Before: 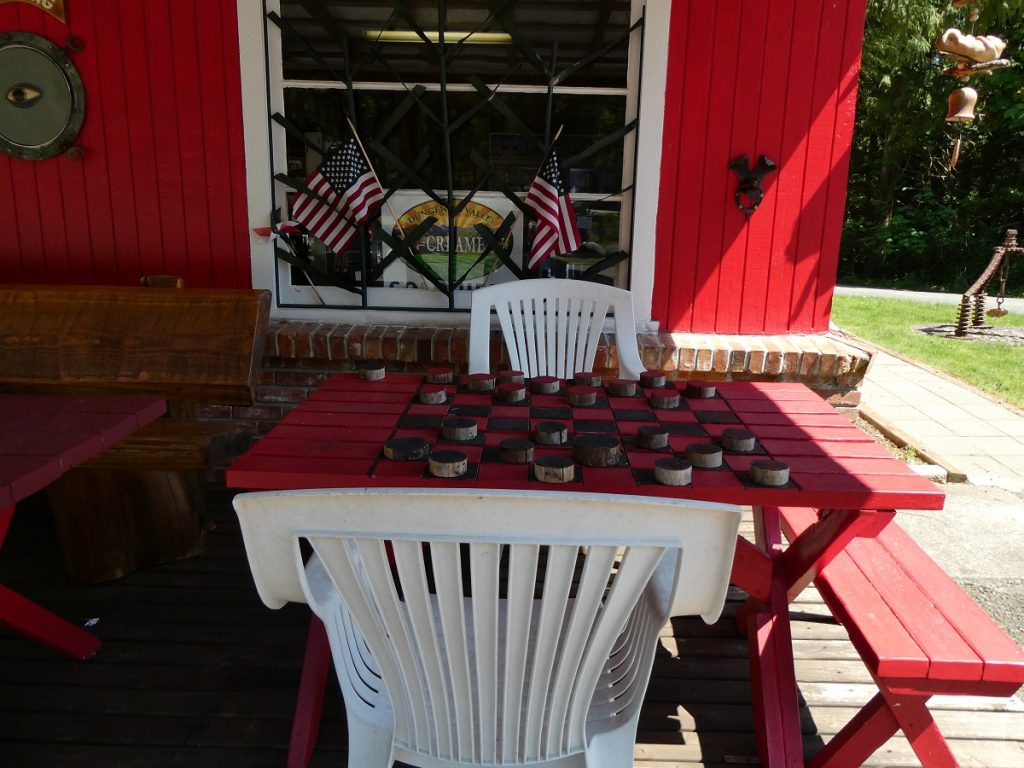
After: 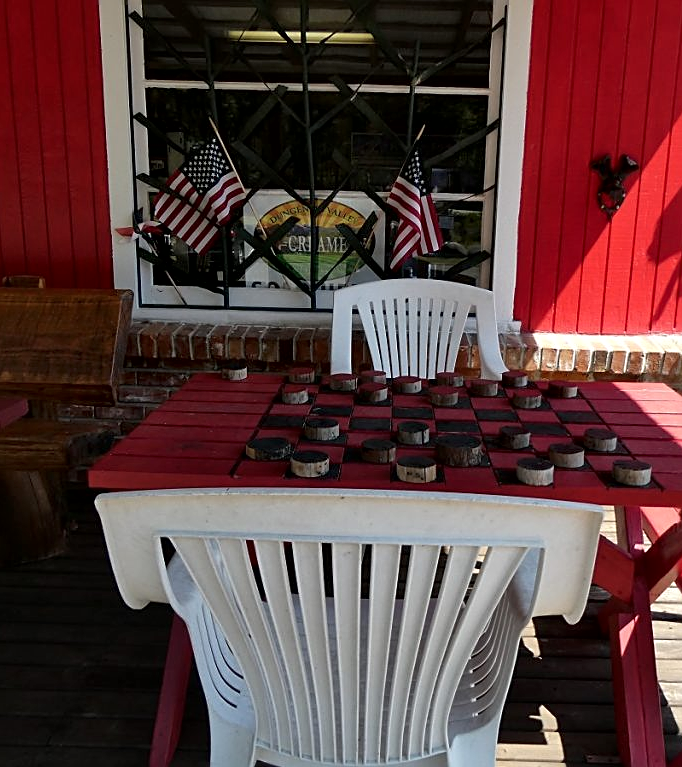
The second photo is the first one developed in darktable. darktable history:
crop and rotate: left 13.537%, right 19.796%
local contrast: mode bilateral grid, contrast 20, coarseness 50, detail 150%, midtone range 0.2
sharpen: on, module defaults
